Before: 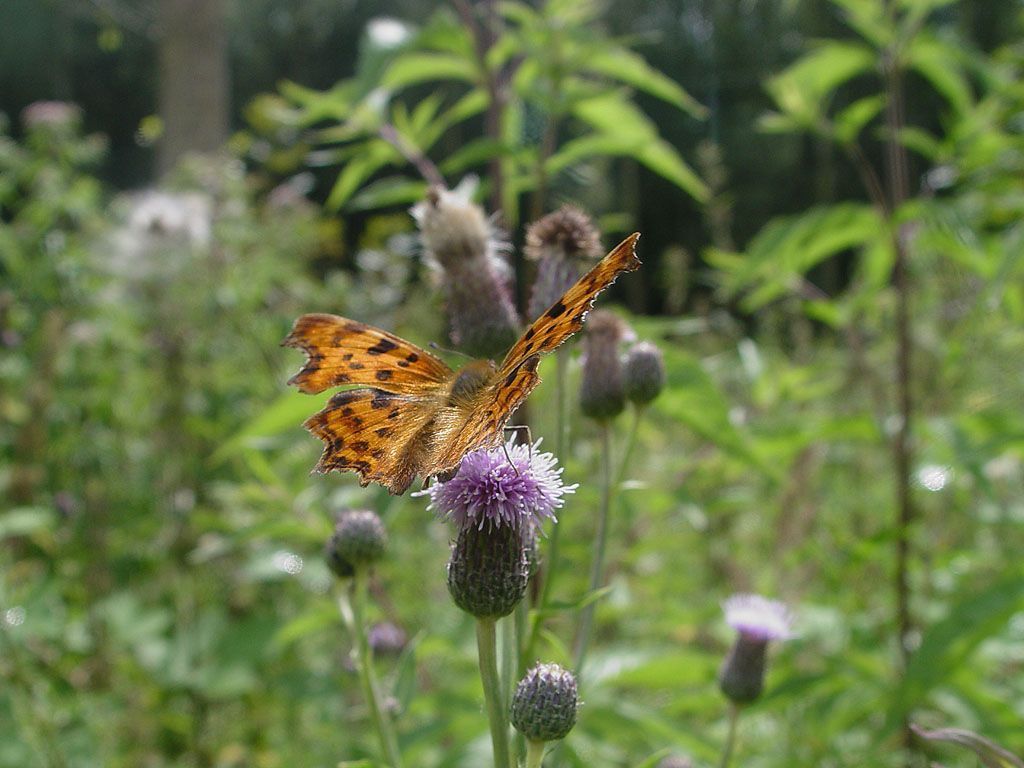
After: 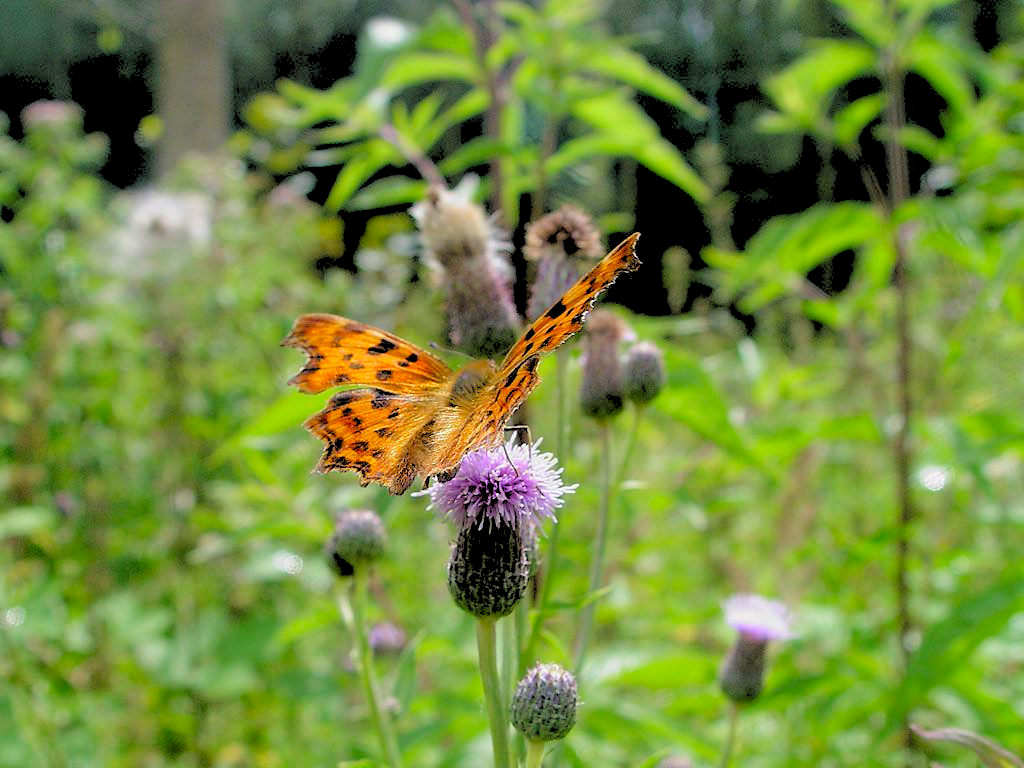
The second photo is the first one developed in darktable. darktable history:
rgb levels: levels [[0.027, 0.429, 0.996], [0, 0.5, 1], [0, 0.5, 1]]
color correction: saturation 1.34
